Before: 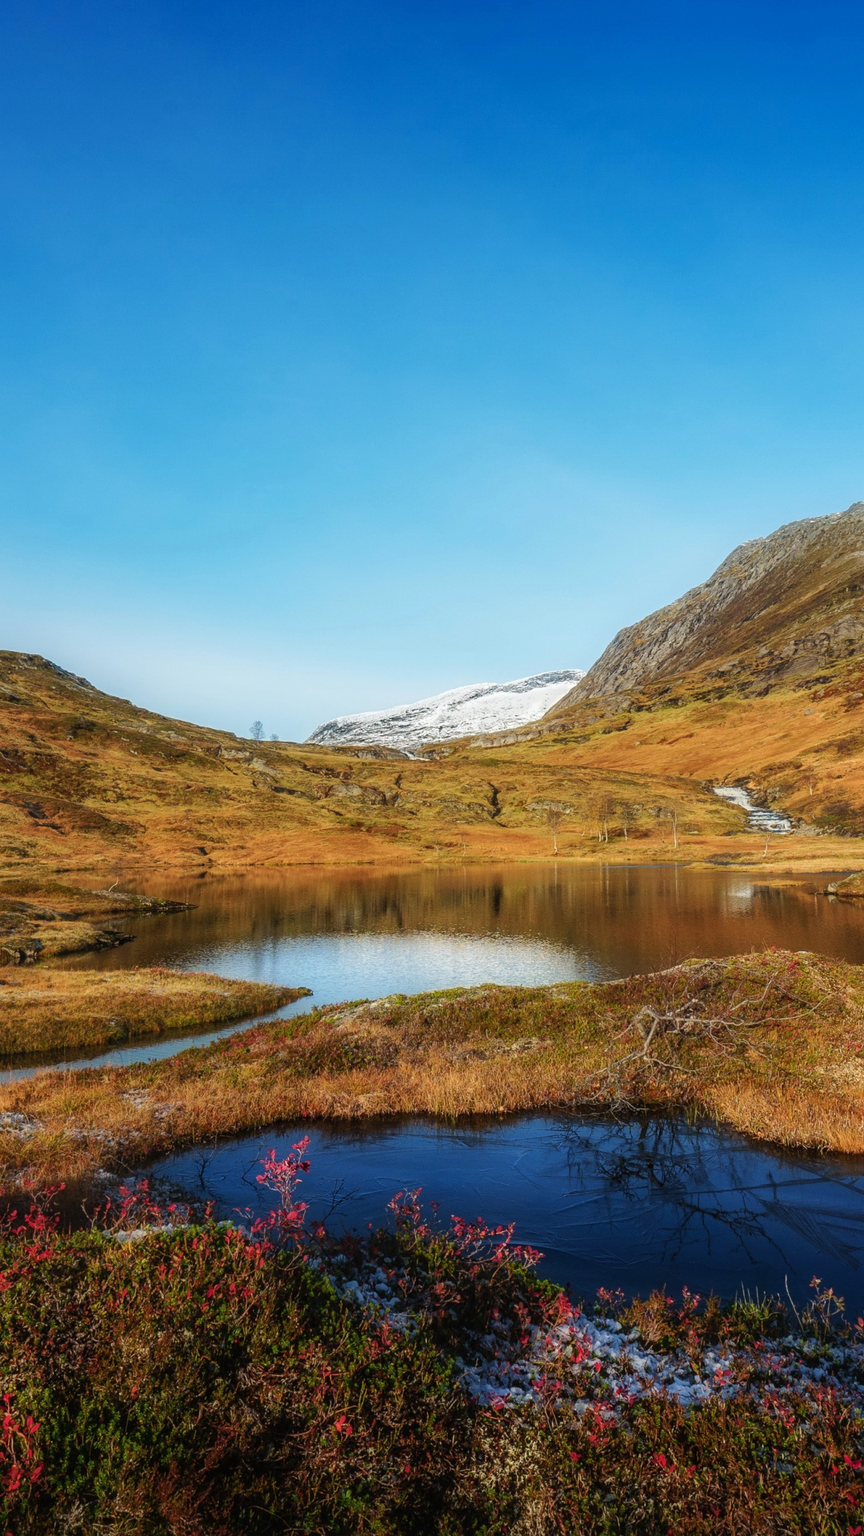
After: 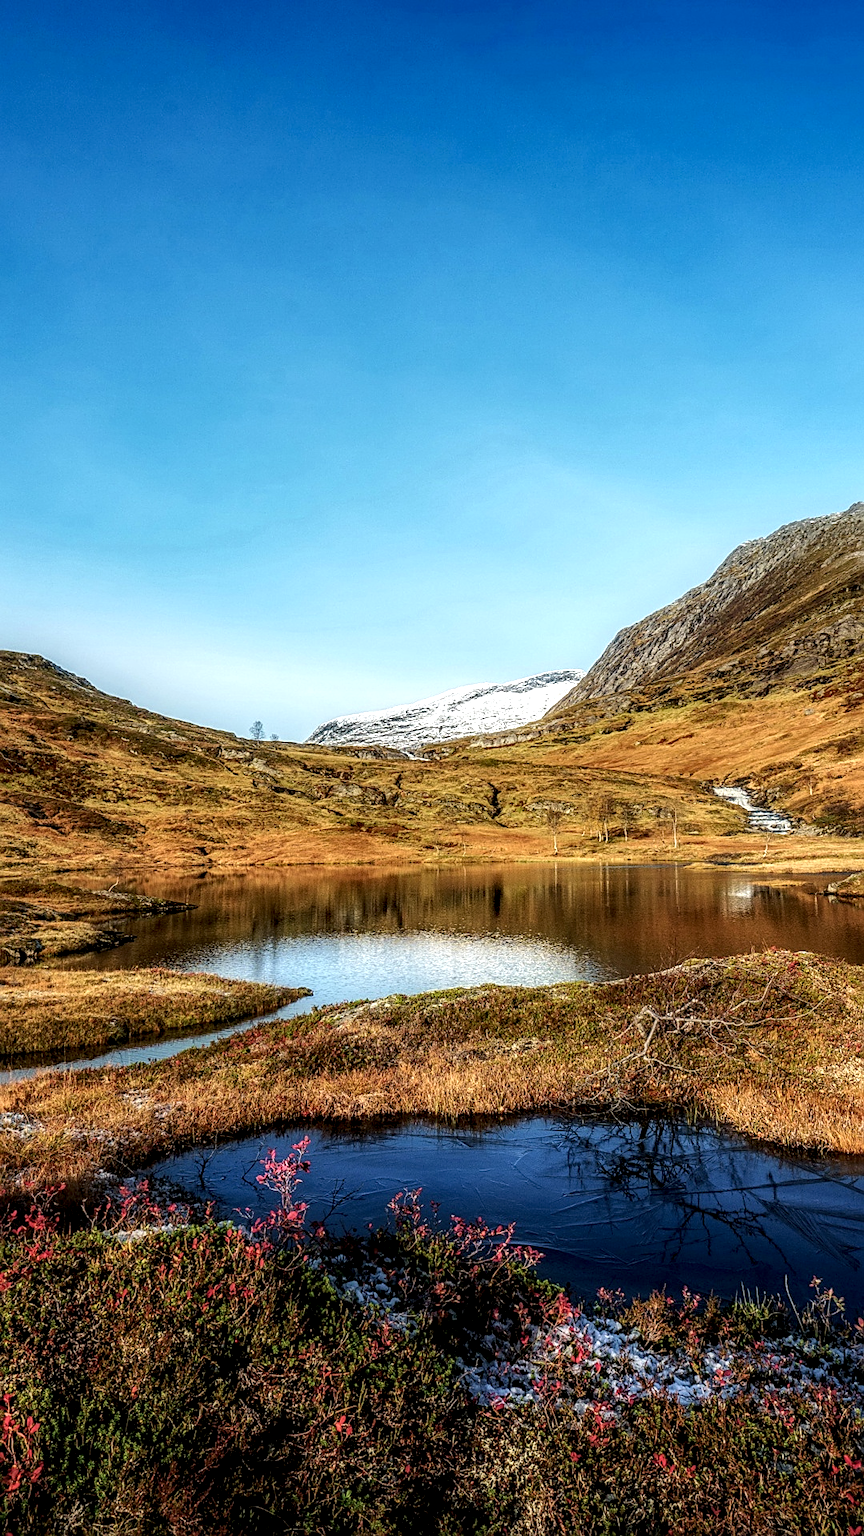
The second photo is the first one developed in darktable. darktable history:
local contrast: highlights 3%, shadows 4%, detail 182%
sharpen: on, module defaults
